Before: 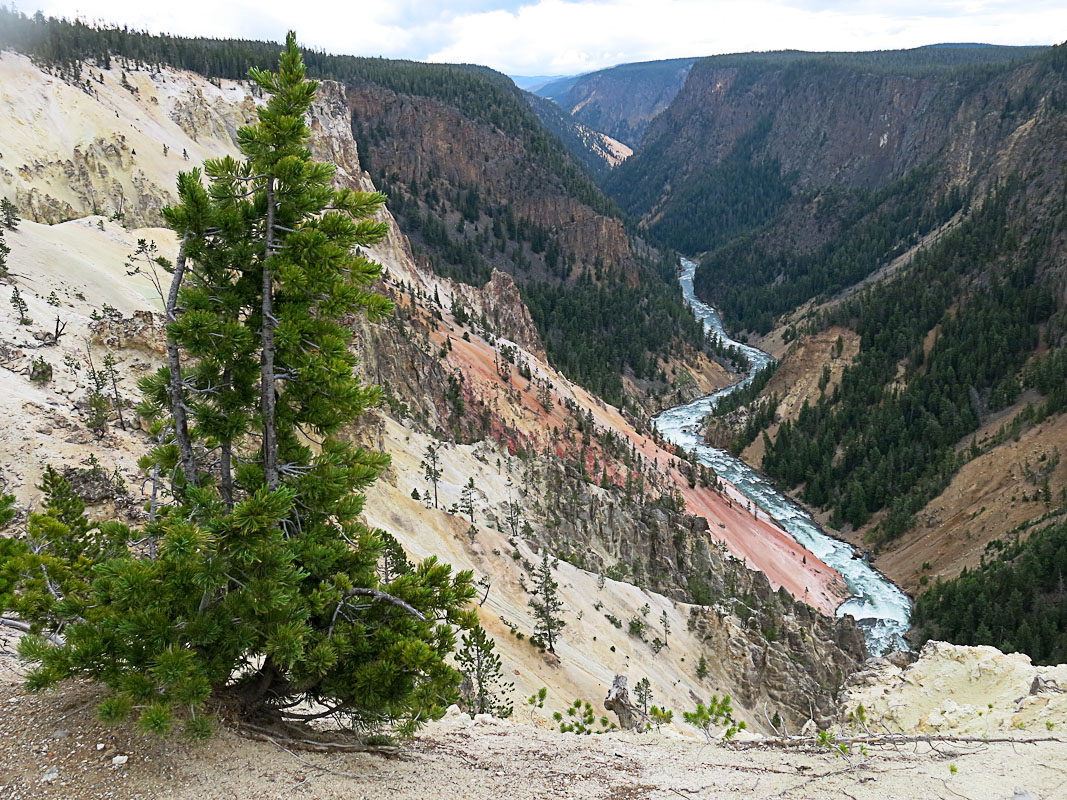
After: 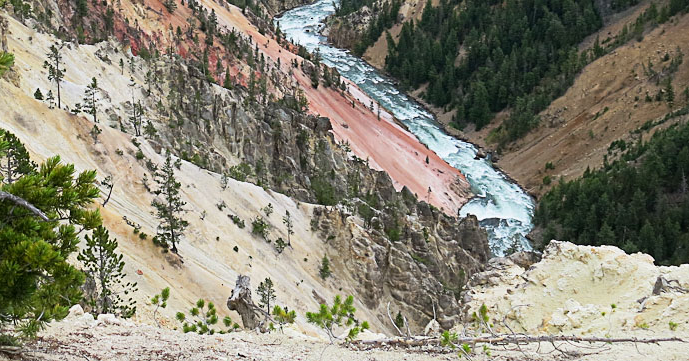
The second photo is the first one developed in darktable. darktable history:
crop and rotate: left 35.38%, top 50.023%, bottom 4.833%
color calibration: illuminant same as pipeline (D50), adaptation none (bypass), x 0.333, y 0.335, temperature 5019.61 K
